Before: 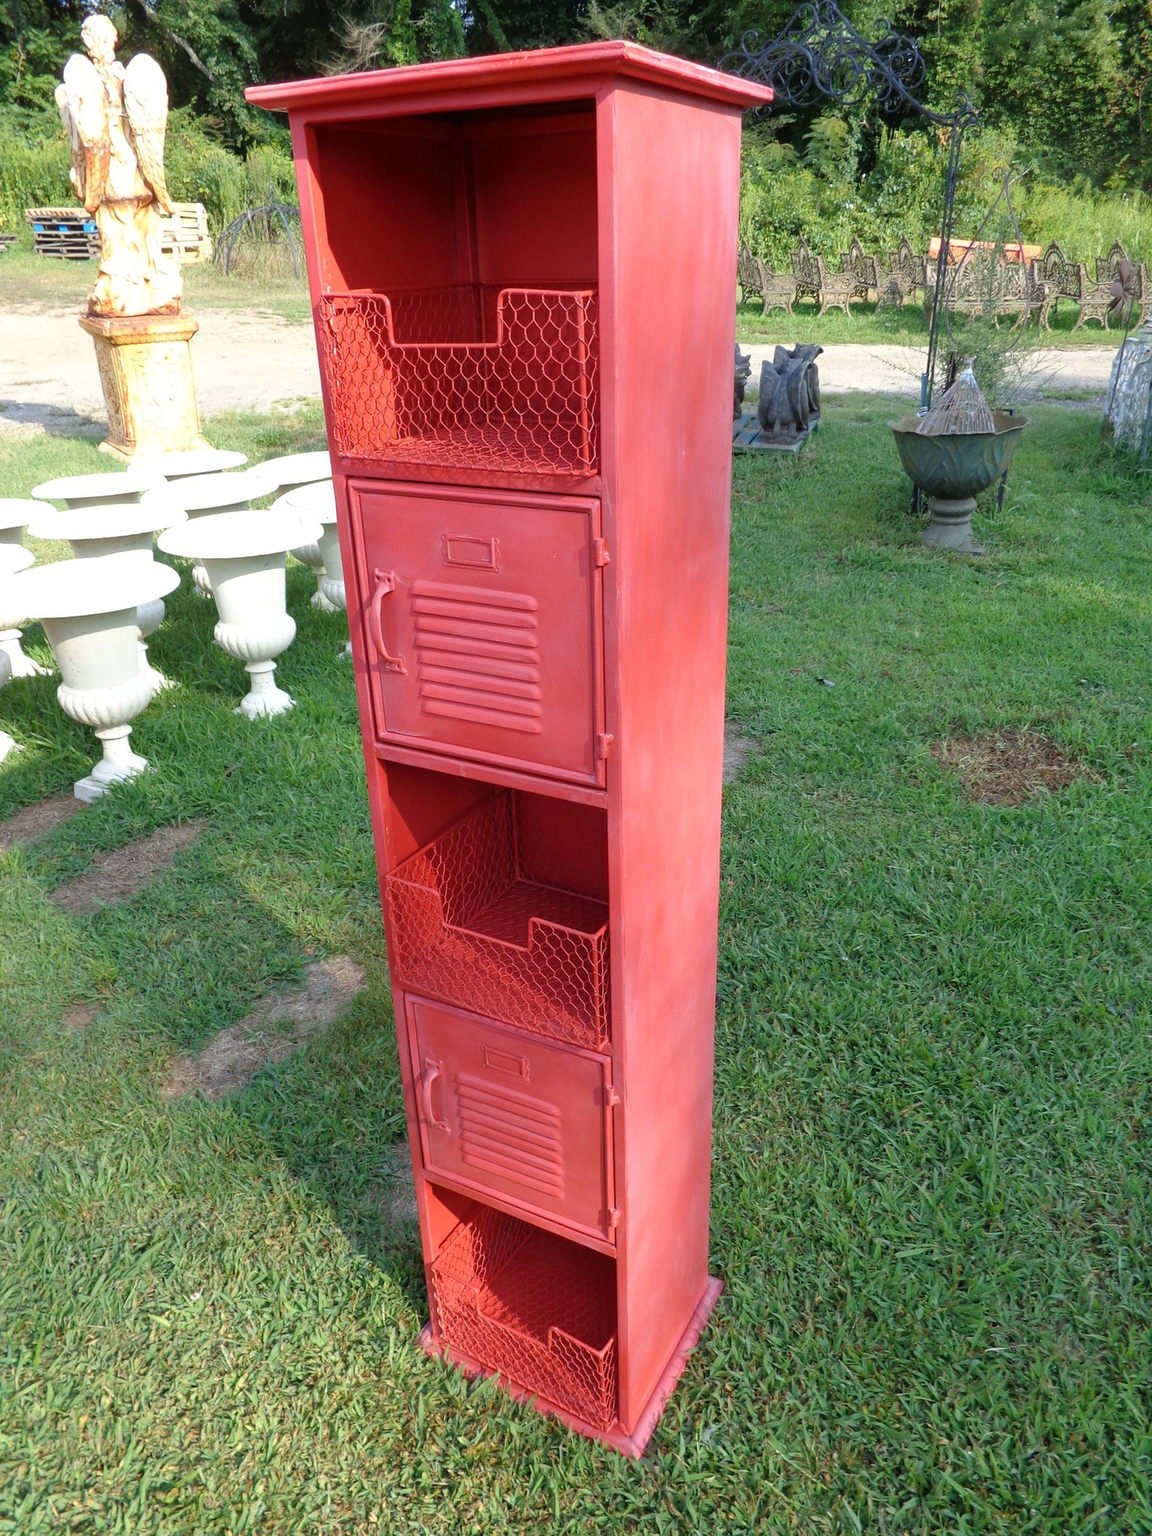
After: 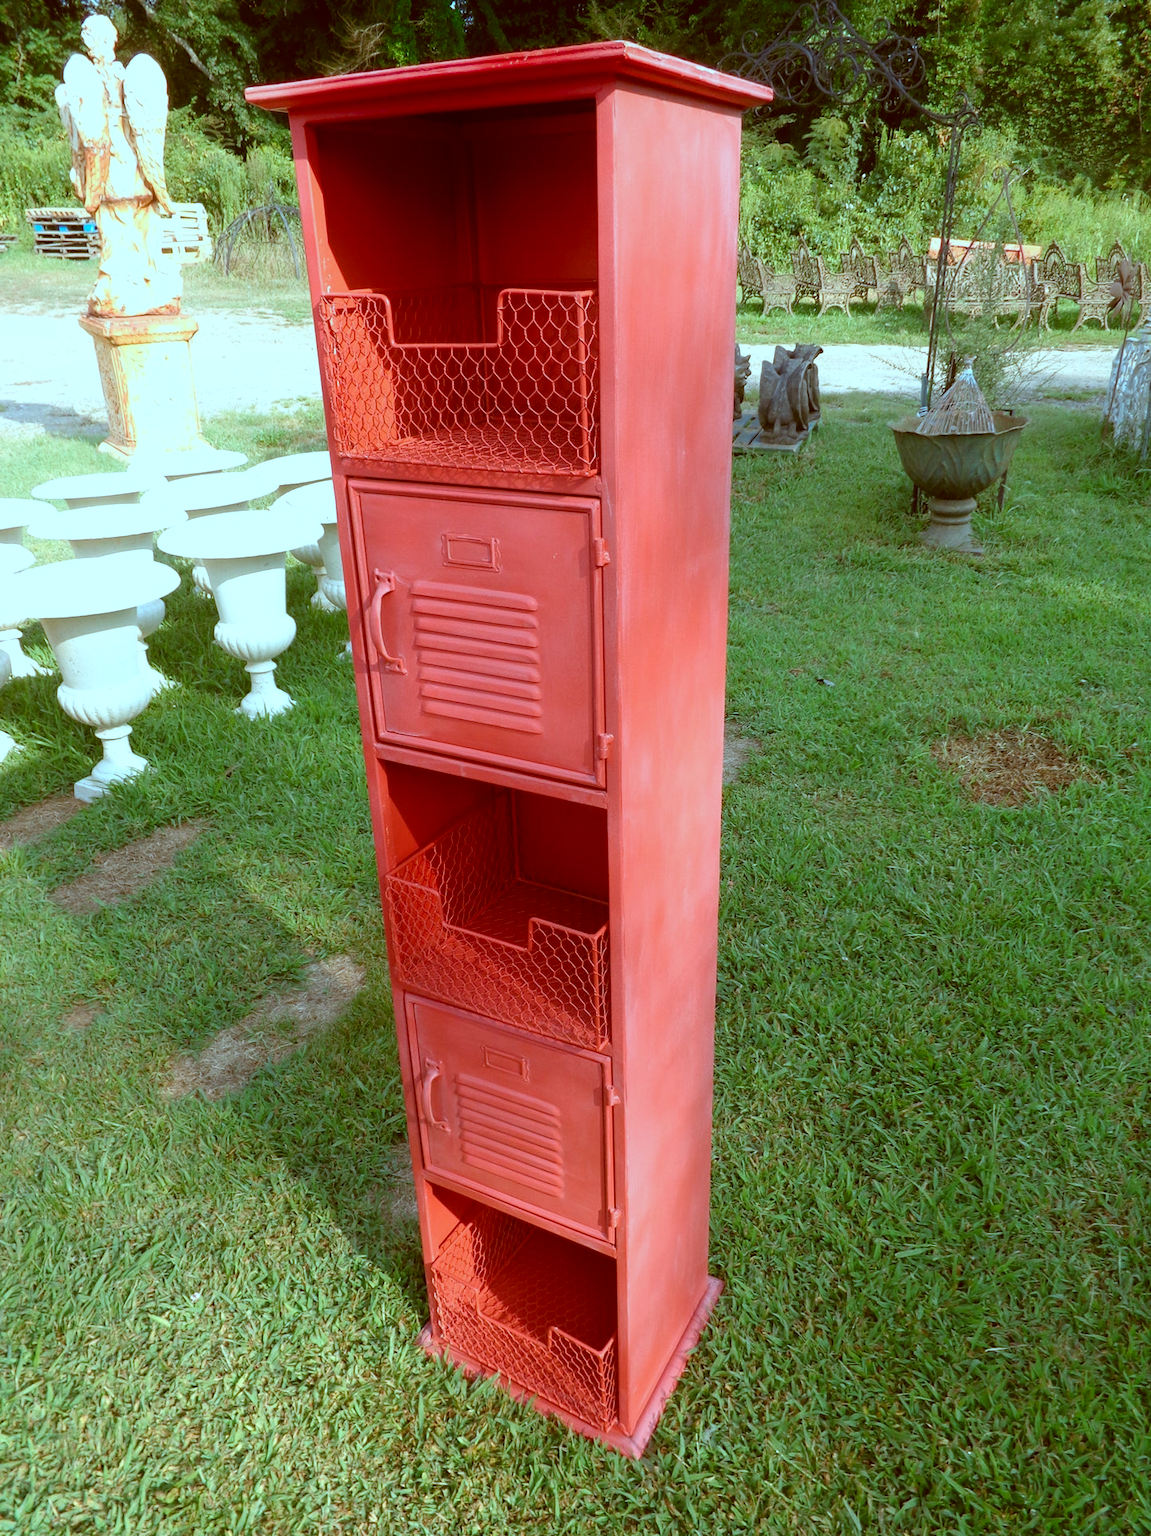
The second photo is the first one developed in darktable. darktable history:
shadows and highlights: shadows -70, highlights 35, soften with gaussian
color correction: highlights a* -14.62, highlights b* -16.22, shadows a* 10.12, shadows b* 29.4
